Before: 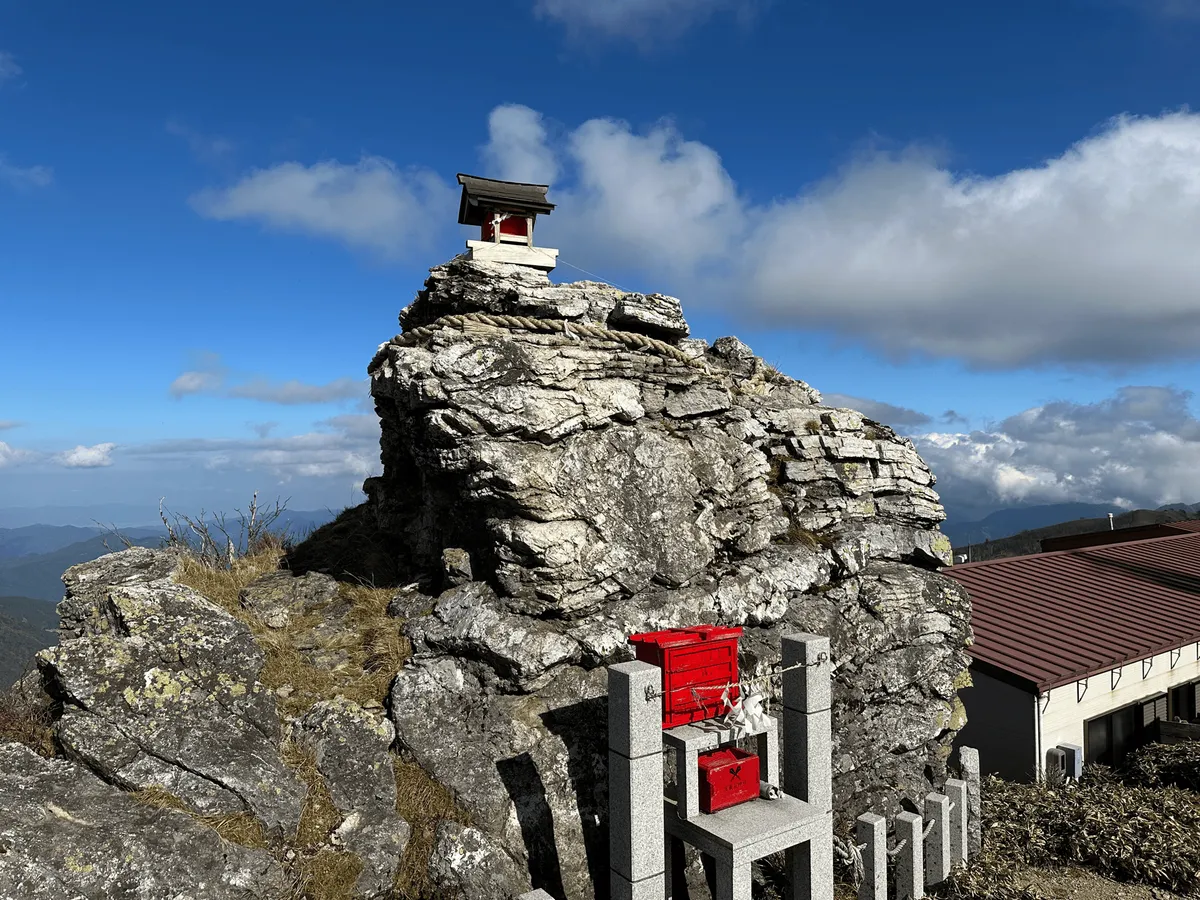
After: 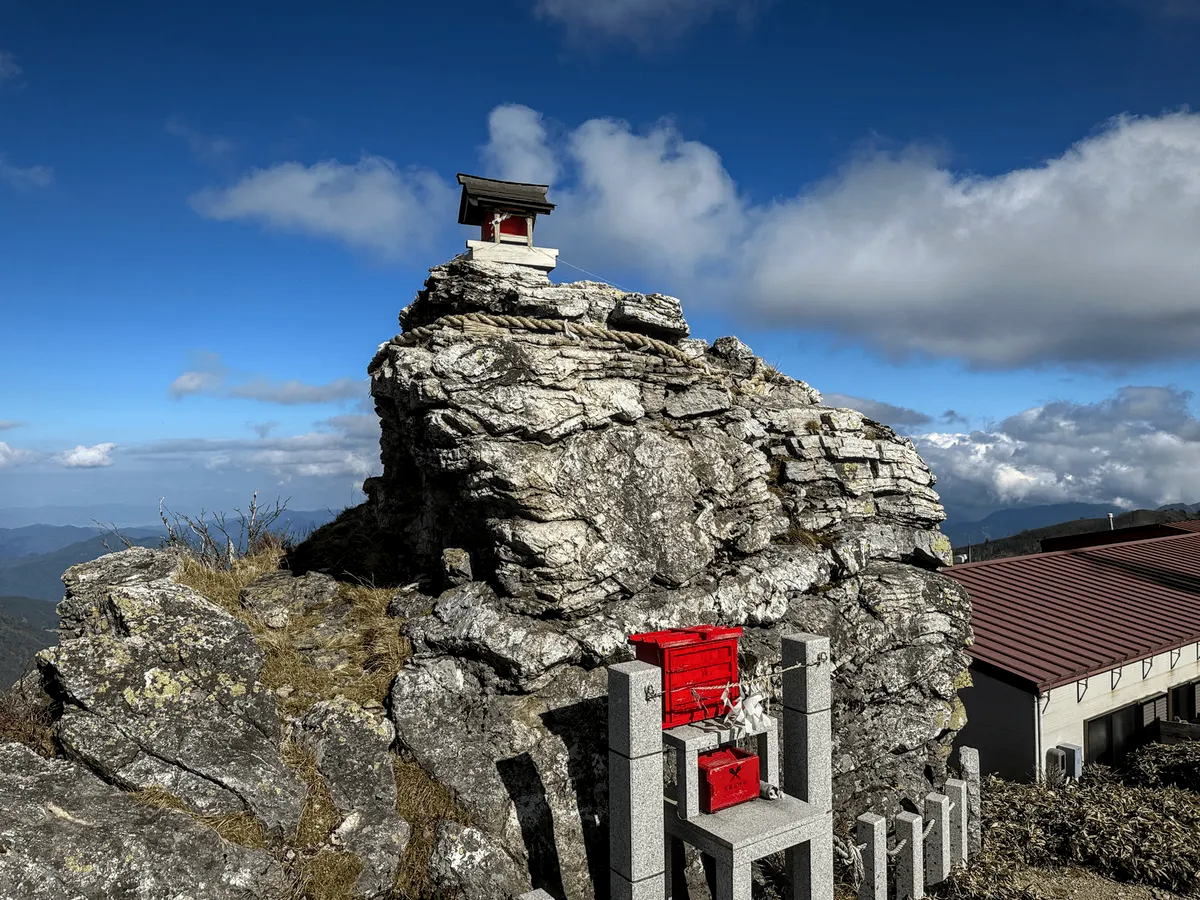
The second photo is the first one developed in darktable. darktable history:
local contrast: highlights 25%, detail 130%
vignetting: fall-off start 97.52%, fall-off radius 100%, brightness -0.574, saturation 0, center (-0.027, 0.404), width/height ratio 1.368, unbound false
